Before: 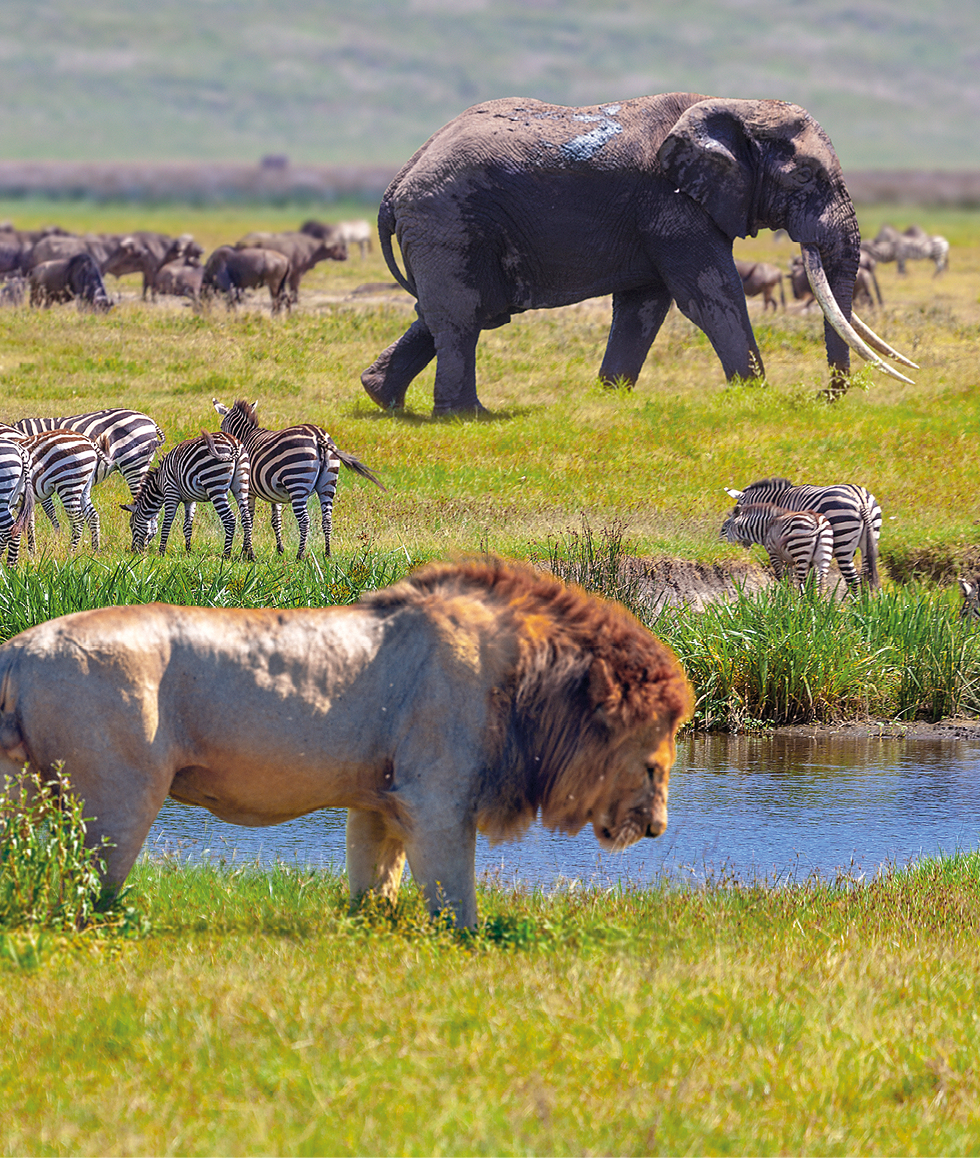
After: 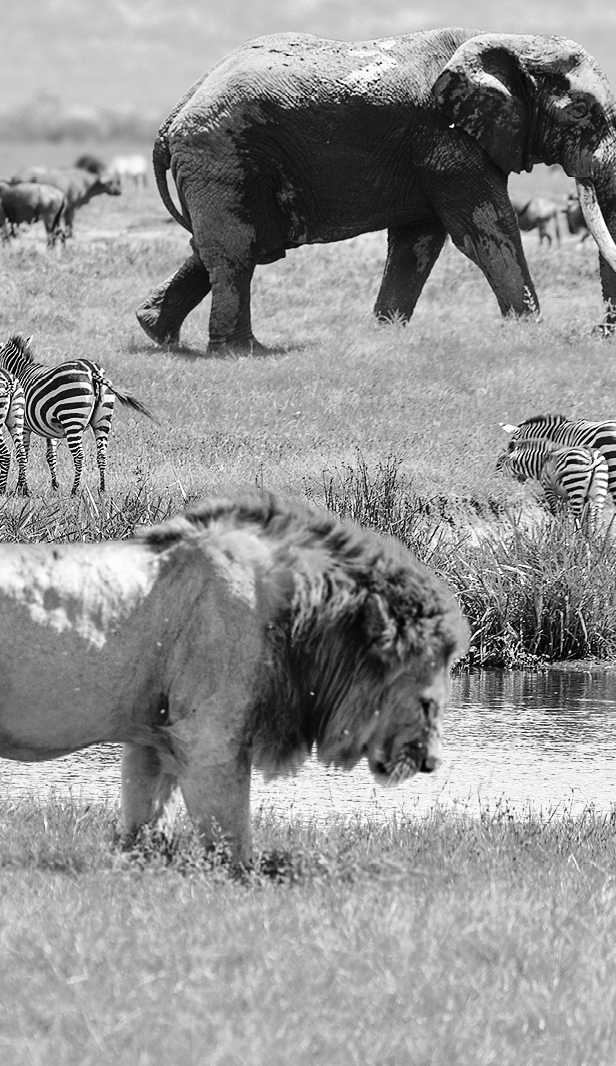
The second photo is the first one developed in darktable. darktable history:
color zones: curves: ch0 [(0, 0.613) (0.01, 0.613) (0.245, 0.448) (0.498, 0.529) (0.642, 0.665) (0.879, 0.777) (0.99, 0.613)]; ch1 [(0, 0) (0.143, 0) (0.286, 0) (0.429, 0) (0.571, 0) (0.714, 0) (0.857, 0)]
crop and rotate: left 22.976%, top 5.622%, right 14.132%, bottom 2.268%
base curve: curves: ch0 [(0, 0) (0.036, 0.025) (0.121, 0.166) (0.206, 0.329) (0.605, 0.79) (1, 1)], preserve colors none
